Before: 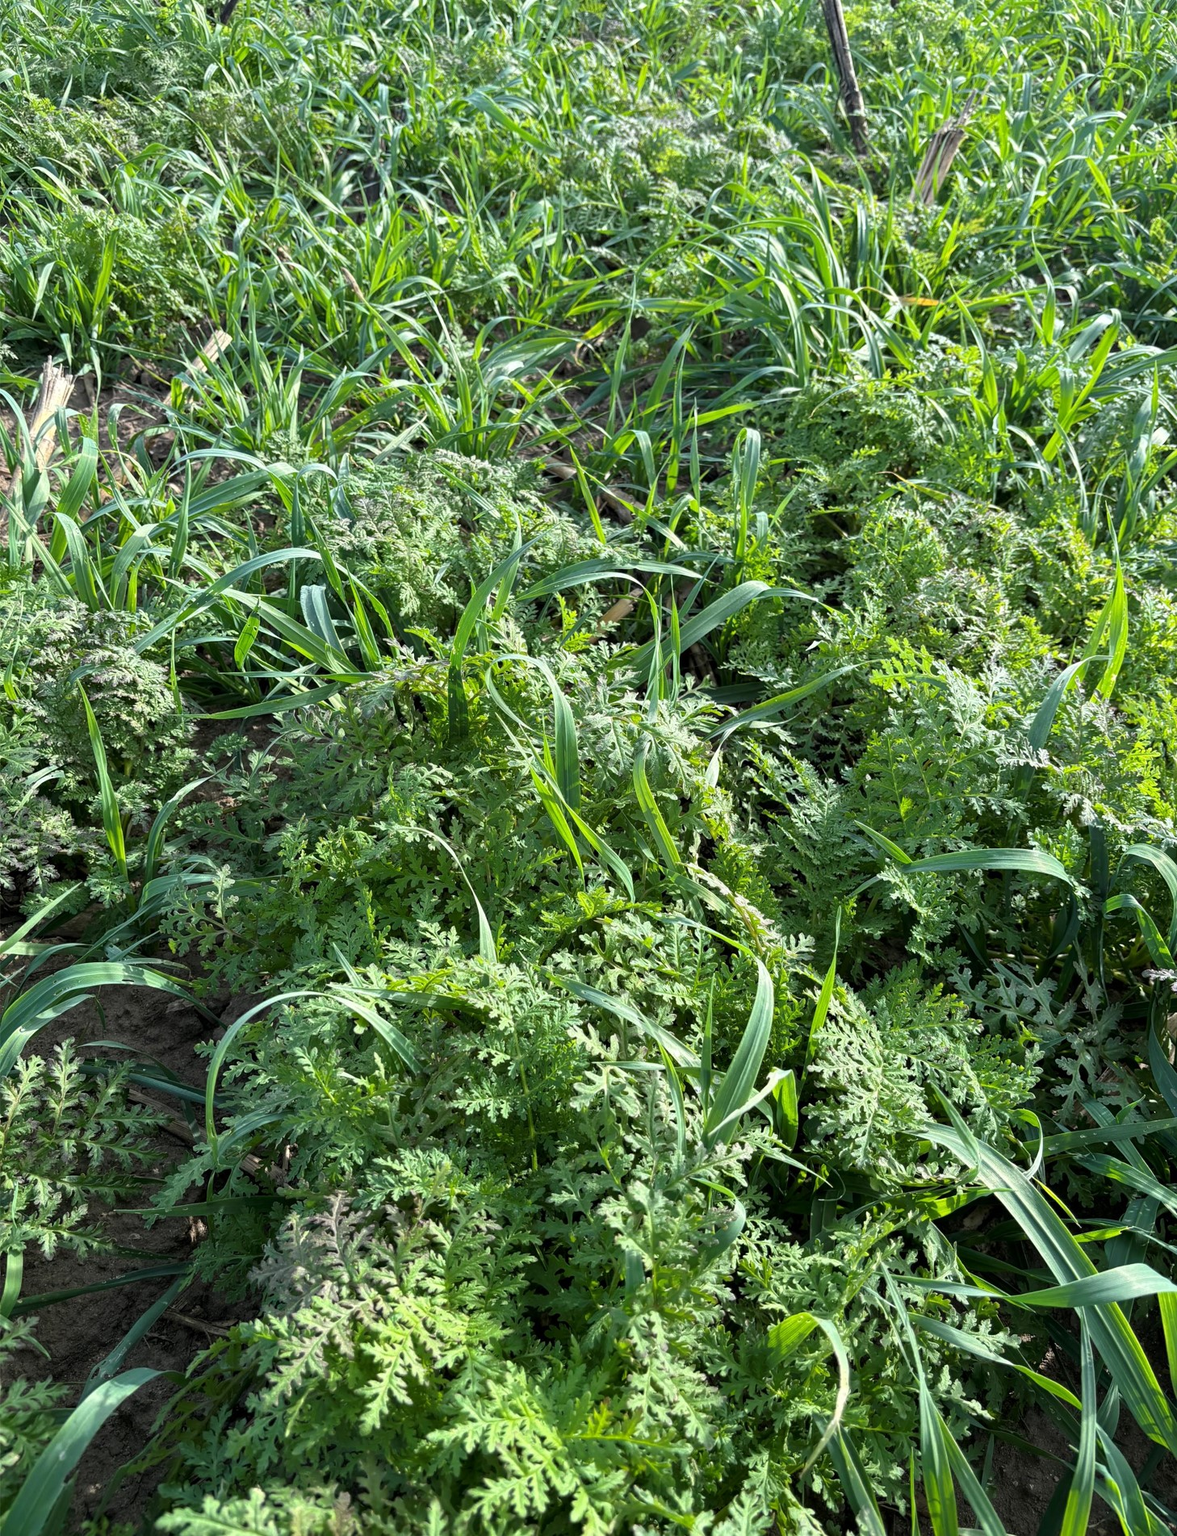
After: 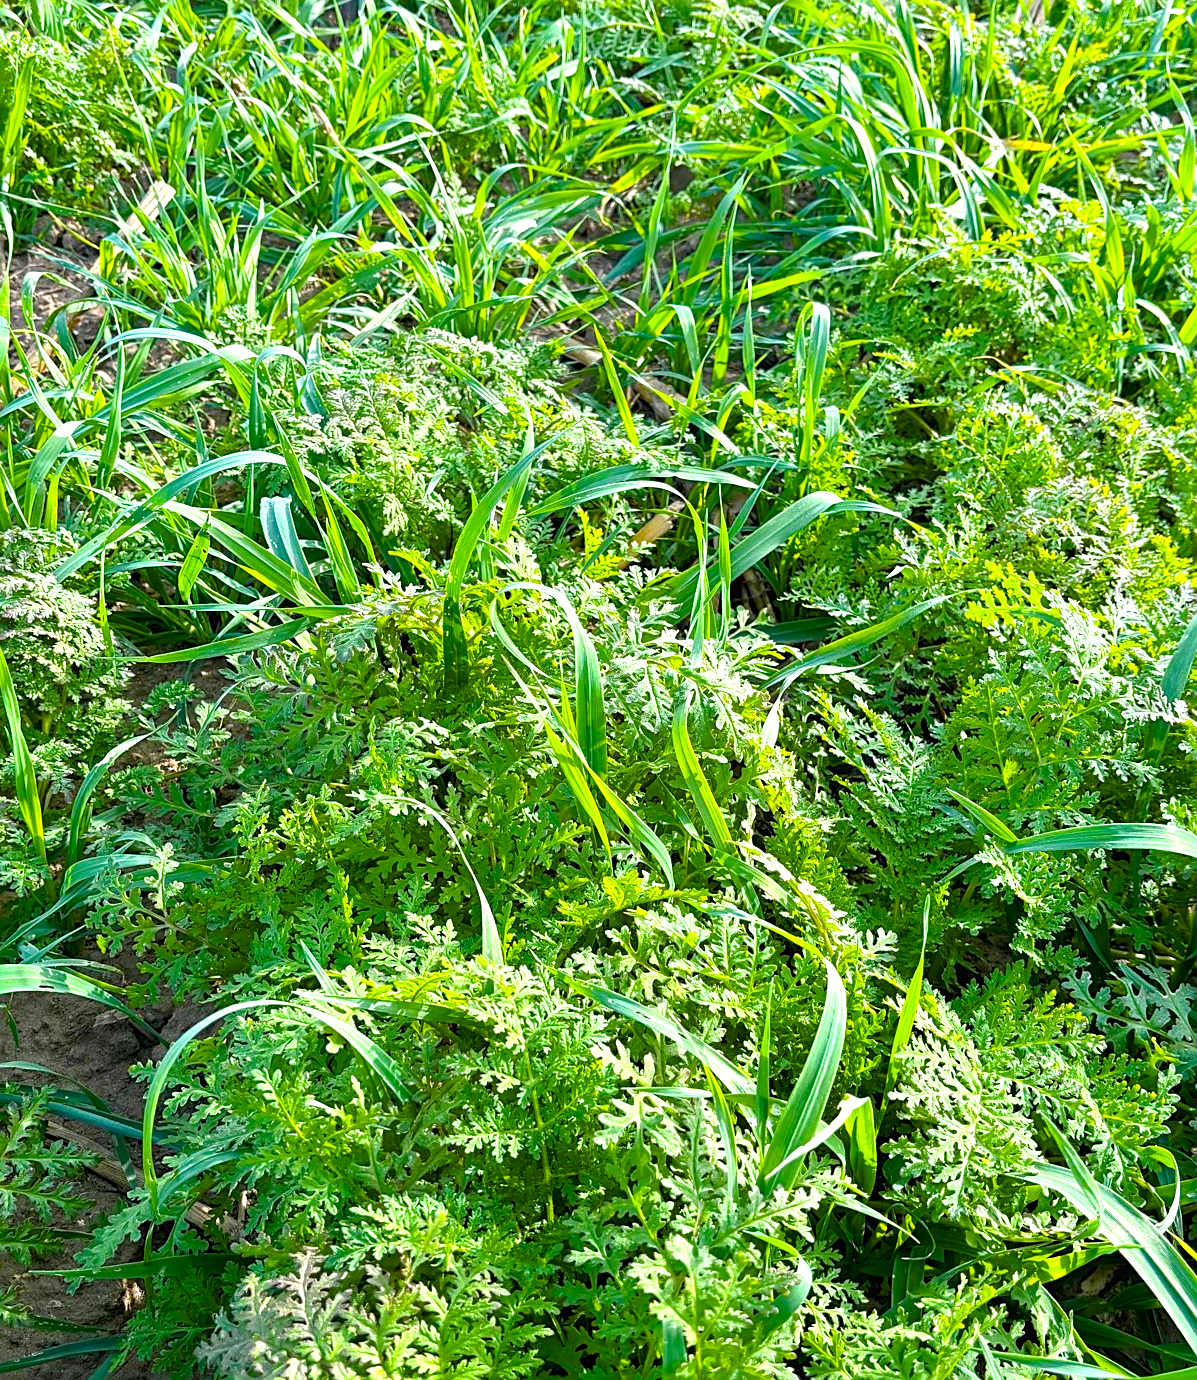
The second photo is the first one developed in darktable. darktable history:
exposure: black level correction 0, exposure 1 EV, compensate highlight preservation false
sharpen: on, module defaults
color balance rgb: linear chroma grading › global chroma 33.845%, perceptual saturation grading › global saturation 20%, perceptual saturation grading › highlights -14.403%, perceptual saturation grading › shadows 49.57%, perceptual brilliance grading › global brilliance 2.686%, perceptual brilliance grading › highlights -3.037%, perceptual brilliance grading › shadows 3.698%, contrast -10.046%
crop: left 7.746%, top 12.023%, right 10.115%, bottom 15.412%
